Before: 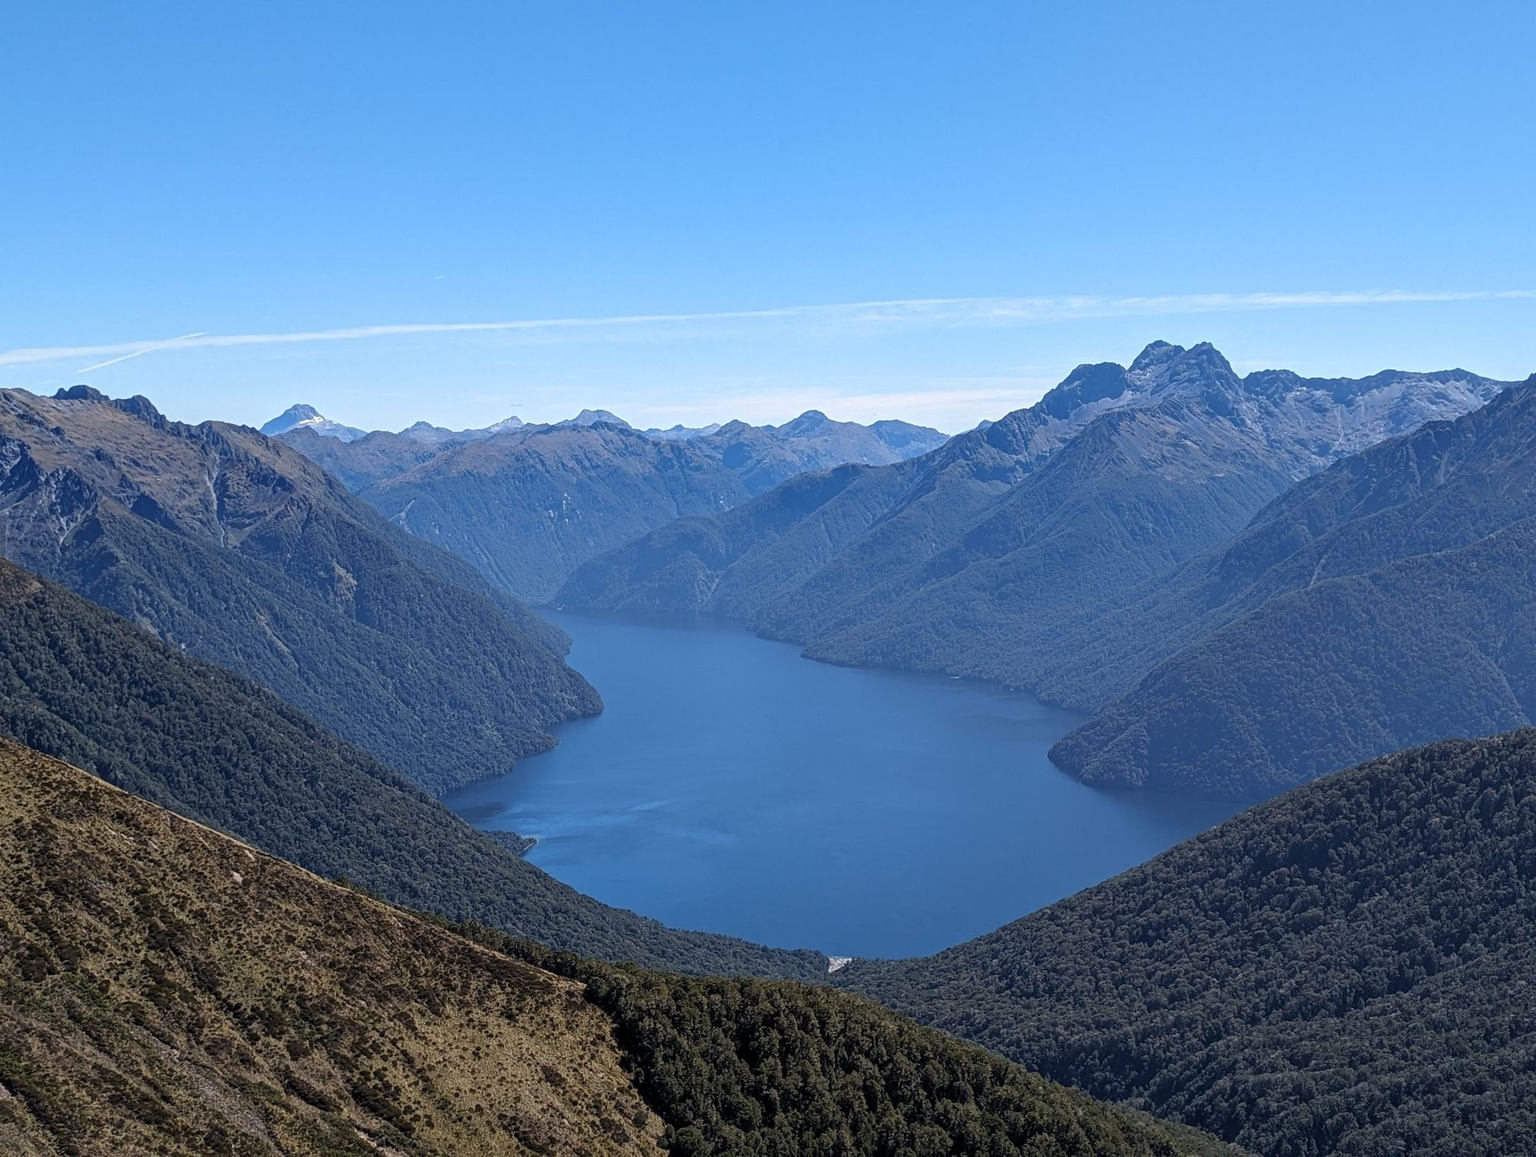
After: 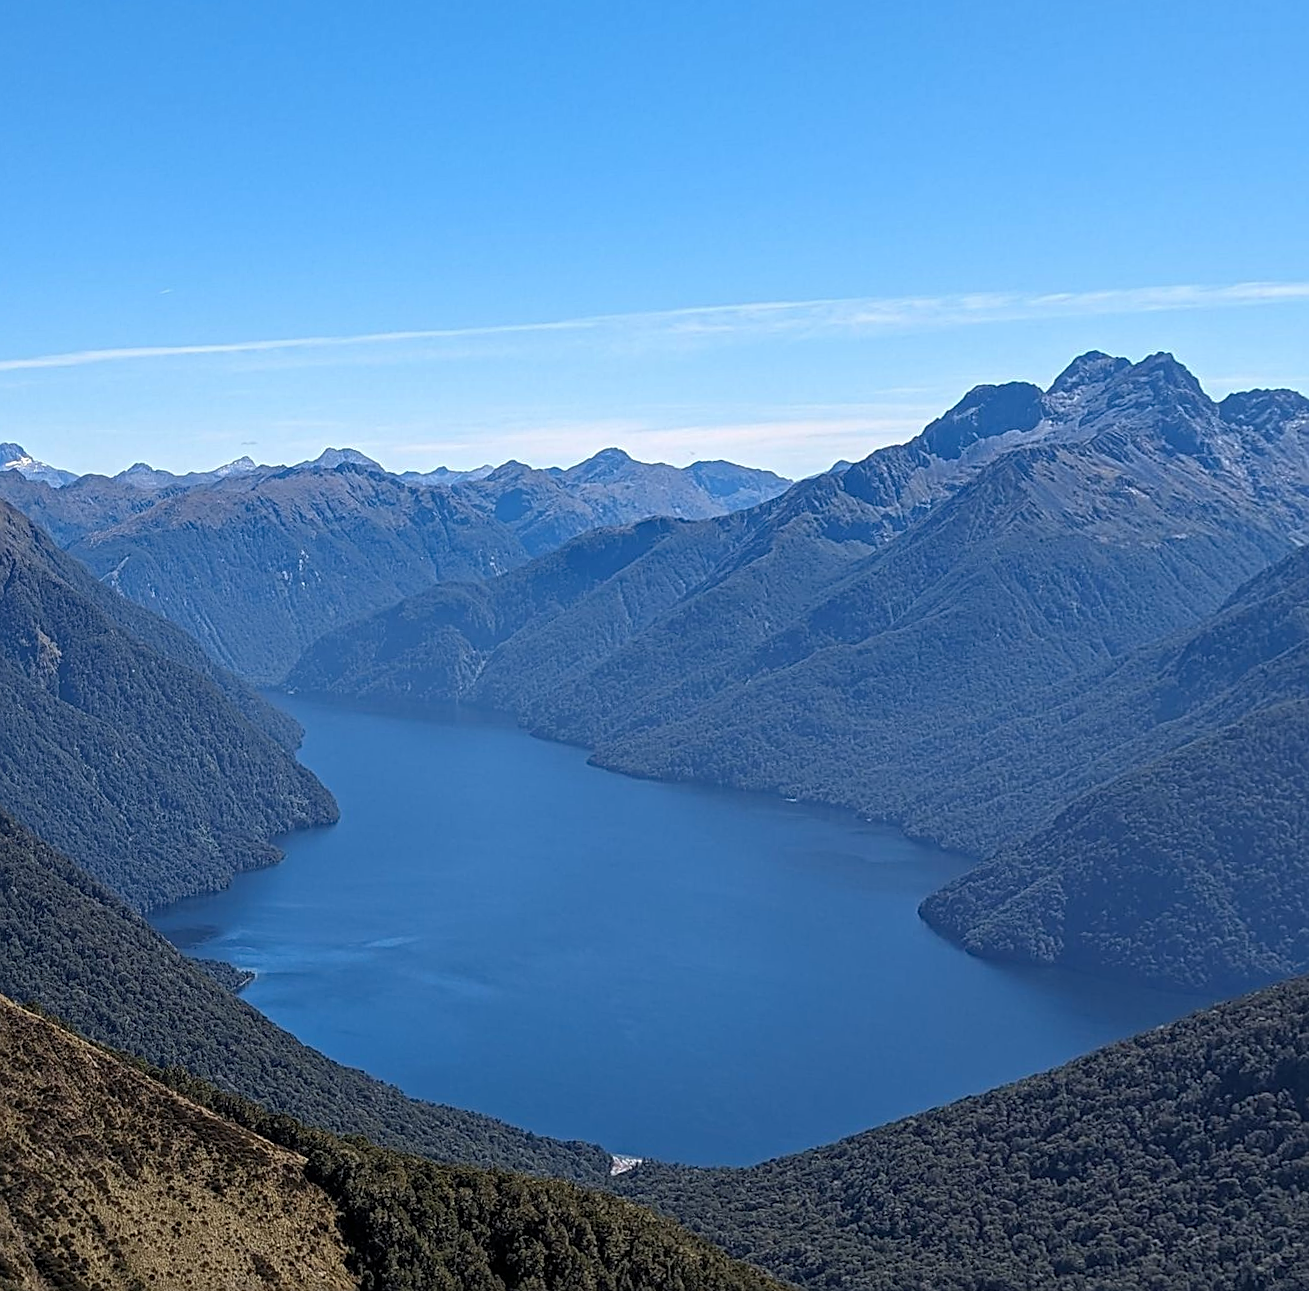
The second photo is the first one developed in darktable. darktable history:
crop and rotate: left 14.385%, right 18.948%
sharpen: on, module defaults
haze removal: compatibility mode true, adaptive false
rotate and perspective: rotation 1.69°, lens shift (vertical) -0.023, lens shift (horizontal) -0.291, crop left 0.025, crop right 0.988, crop top 0.092, crop bottom 0.842
